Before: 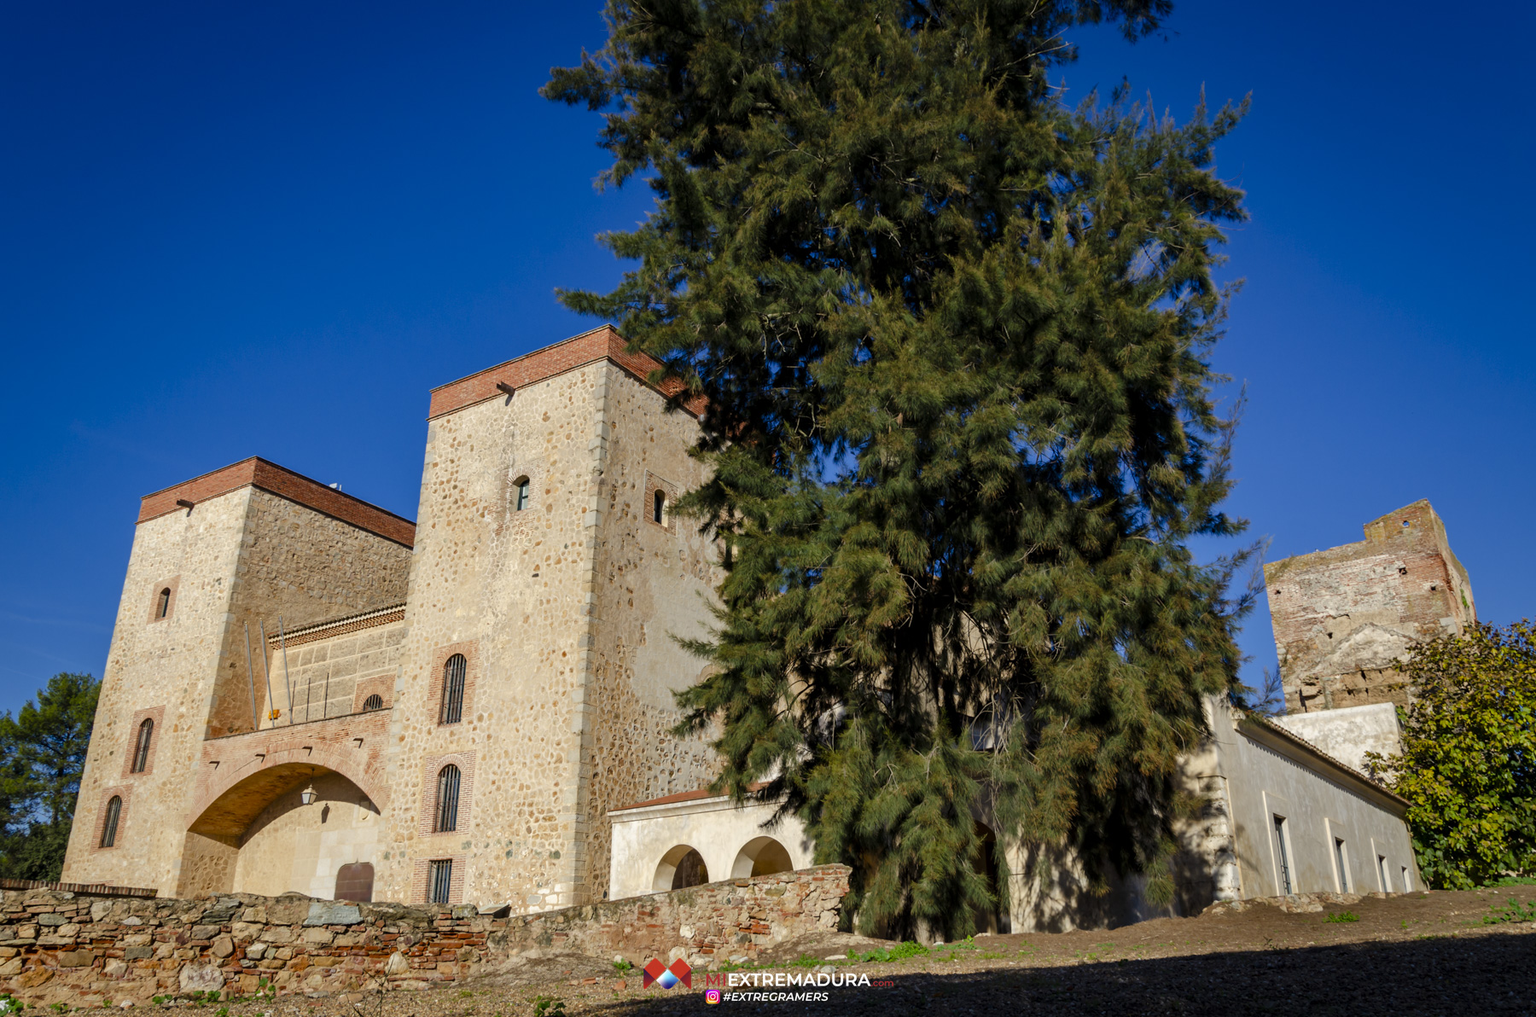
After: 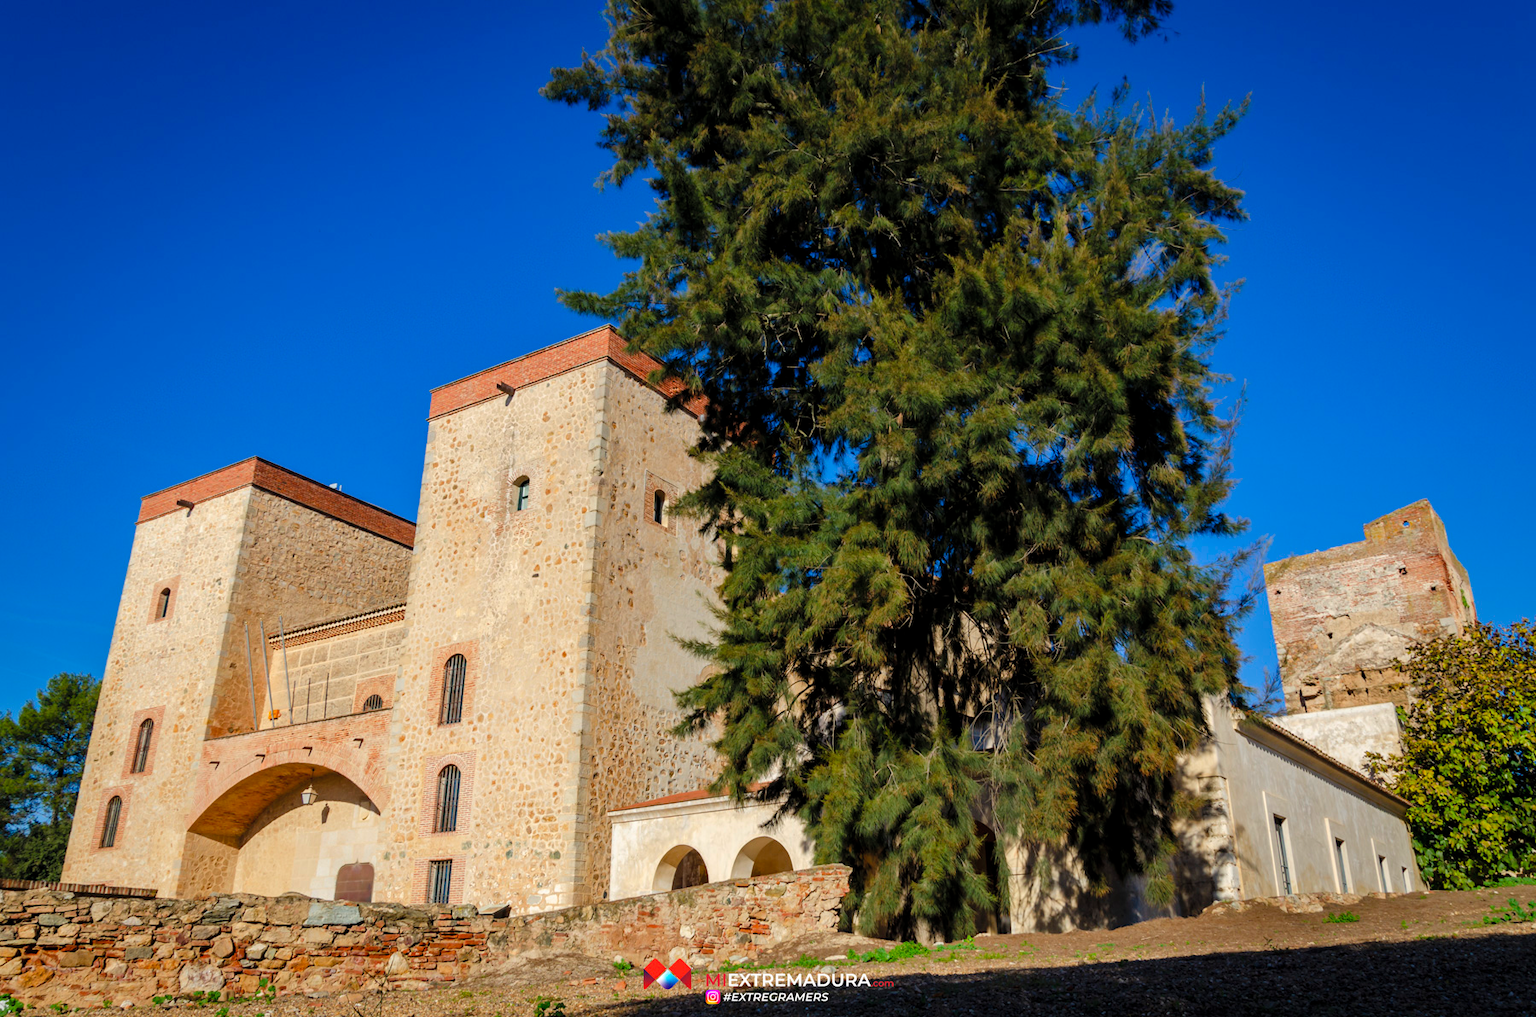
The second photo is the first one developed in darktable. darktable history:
contrast brightness saturation: brightness 0.09, saturation 0.19
